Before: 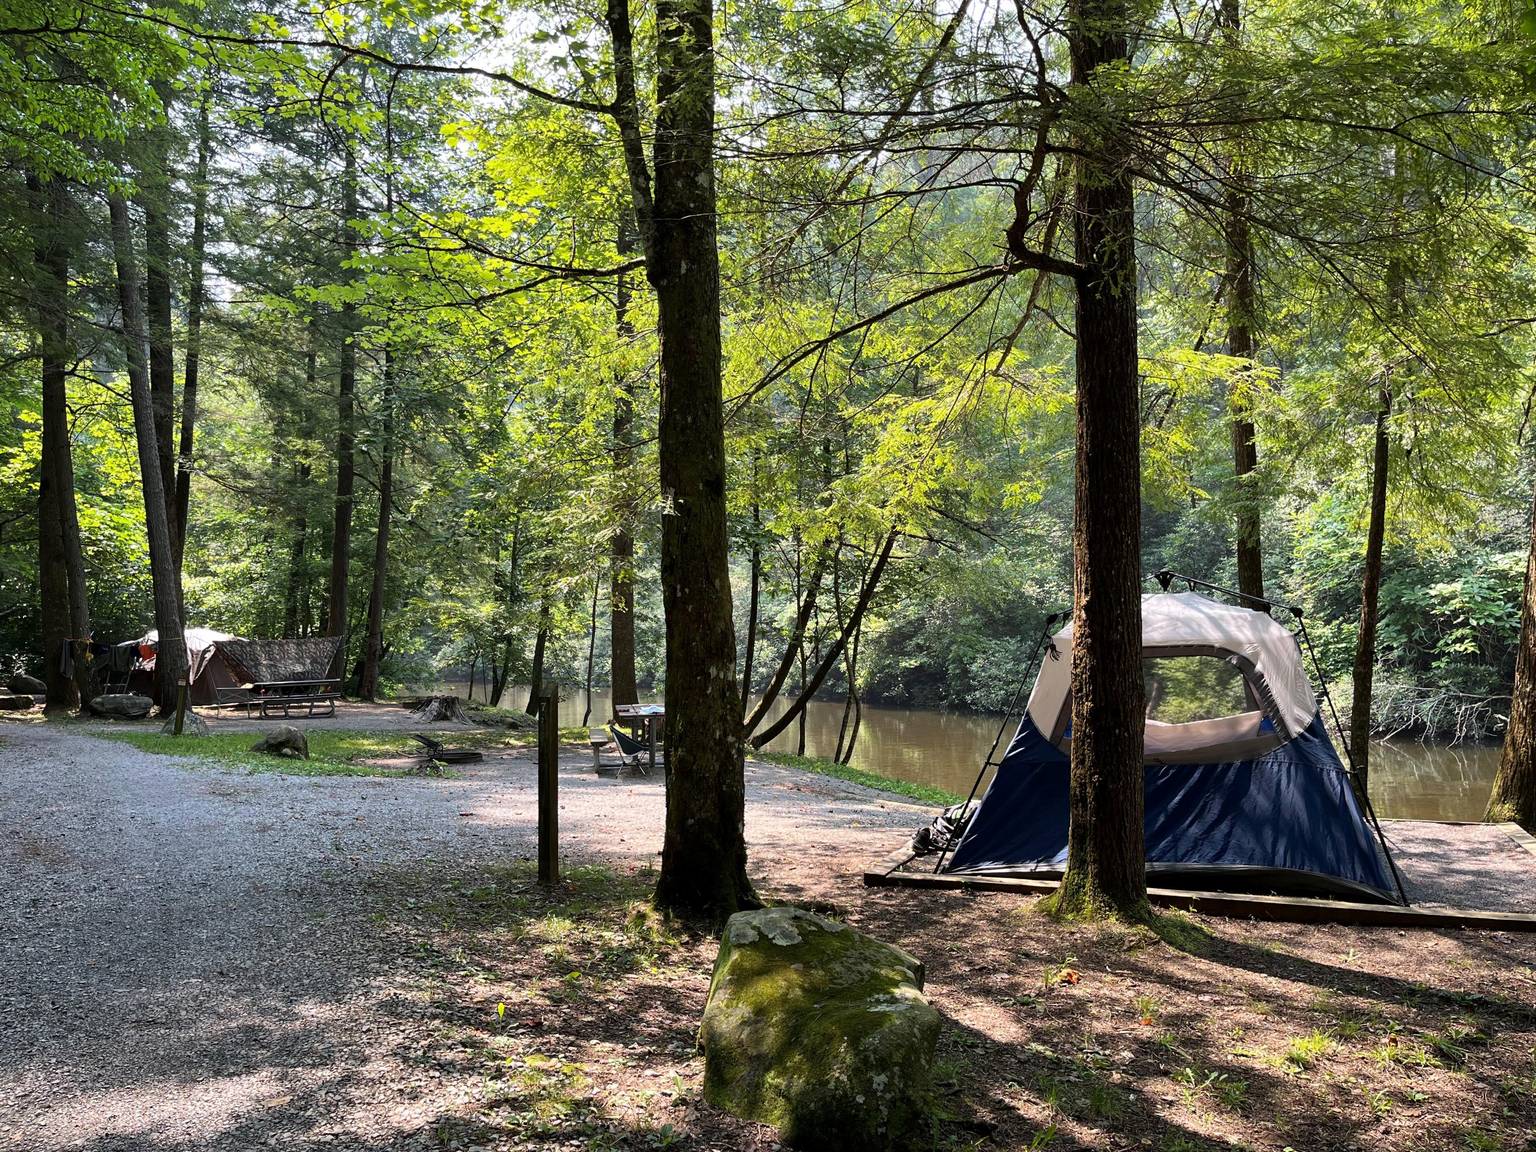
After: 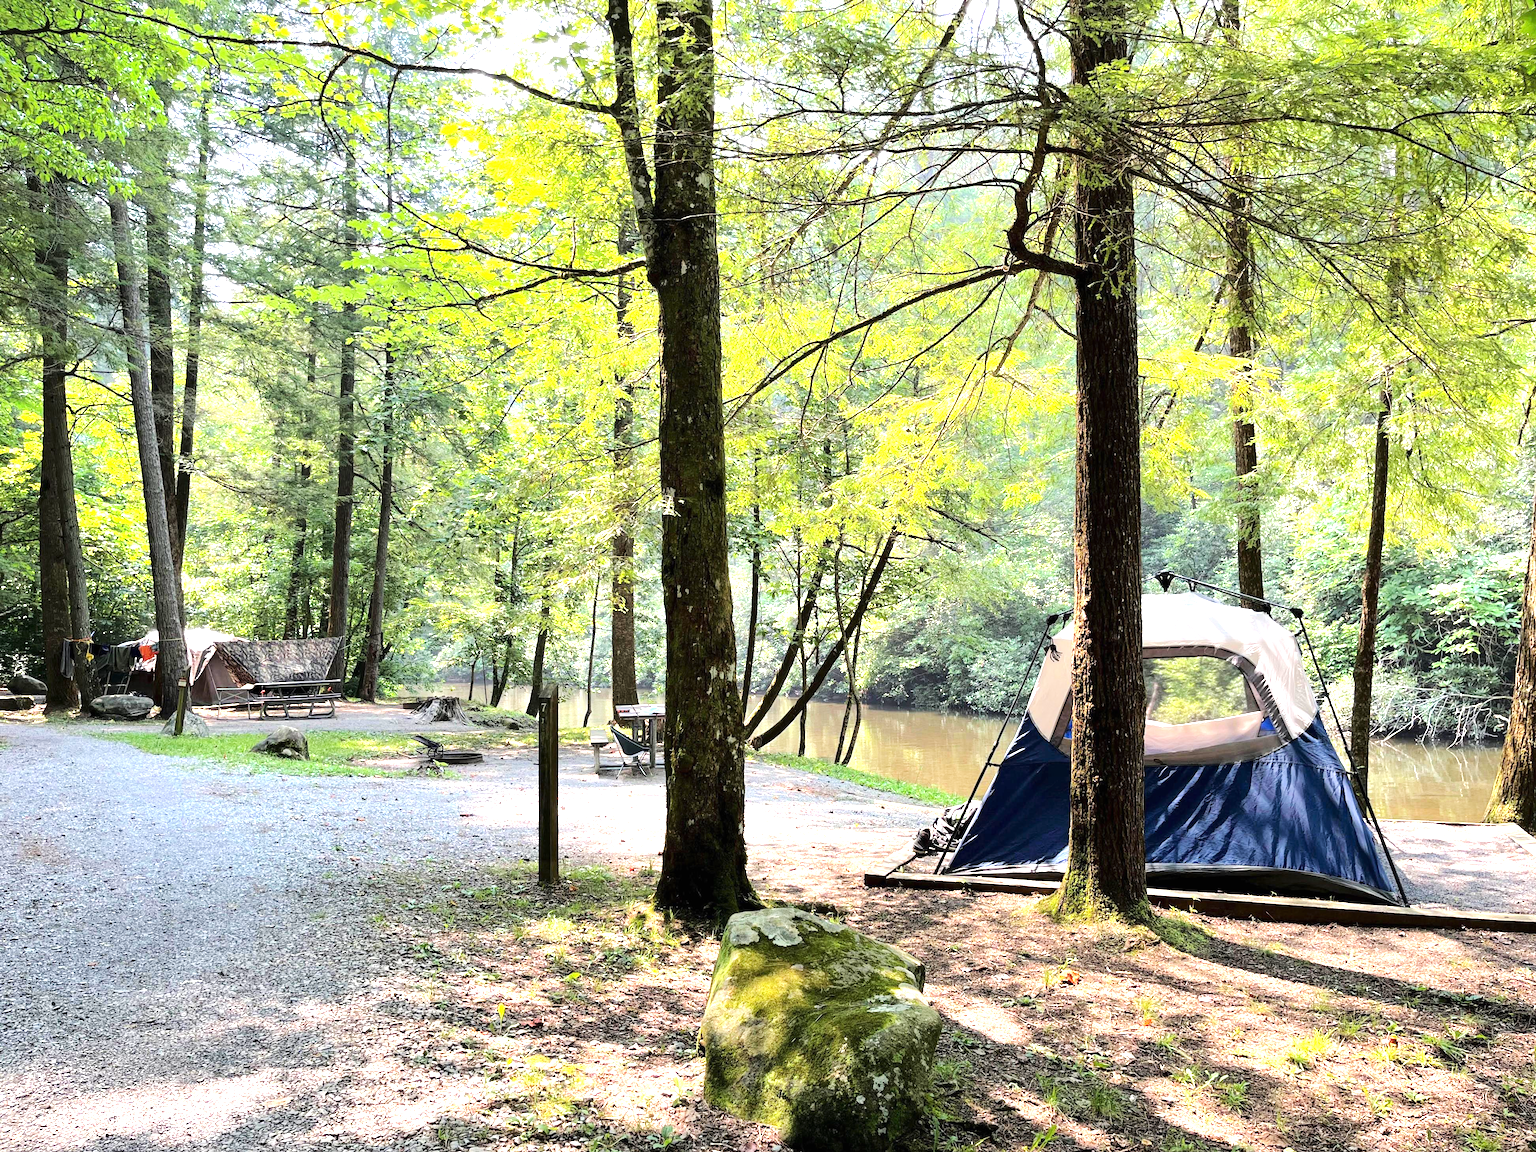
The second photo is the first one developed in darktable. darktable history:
exposure: black level correction 0, exposure 1.1 EV, compensate highlight preservation false
tone equalizer: -7 EV 0.16 EV, -6 EV 0.577 EV, -5 EV 1.19 EV, -4 EV 1.3 EV, -3 EV 1.15 EV, -2 EV 0.6 EV, -1 EV 0.165 EV, edges refinement/feathering 500, mask exposure compensation -1.57 EV, preserve details no
